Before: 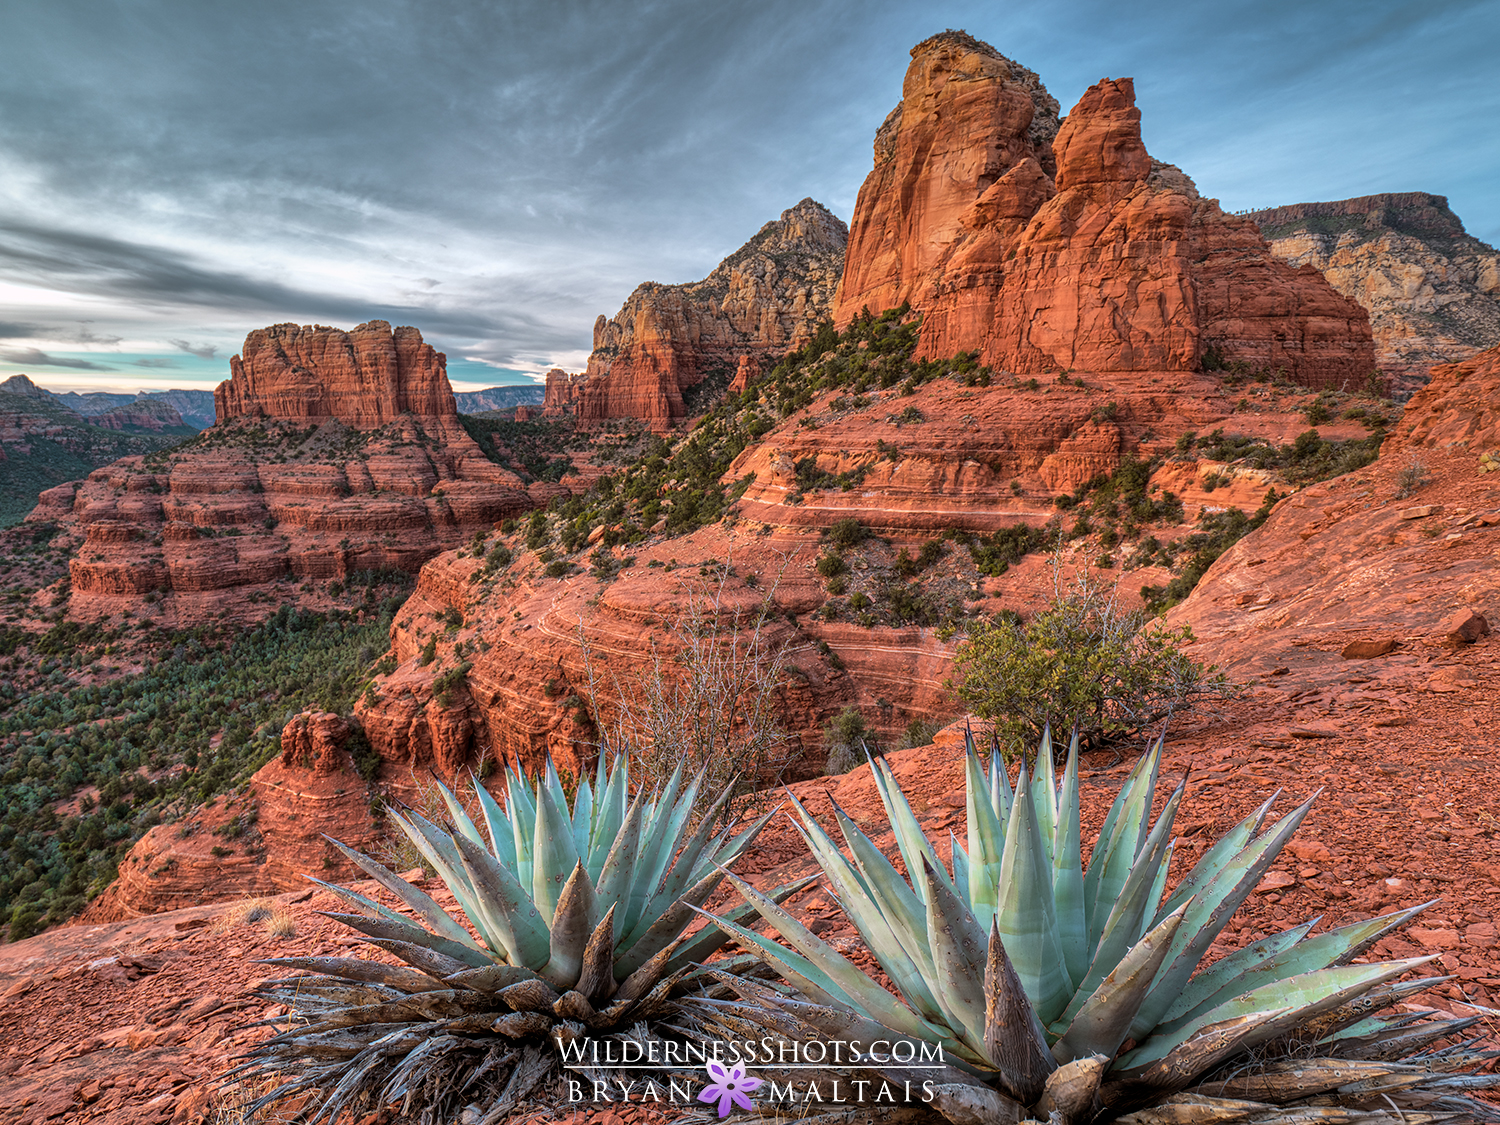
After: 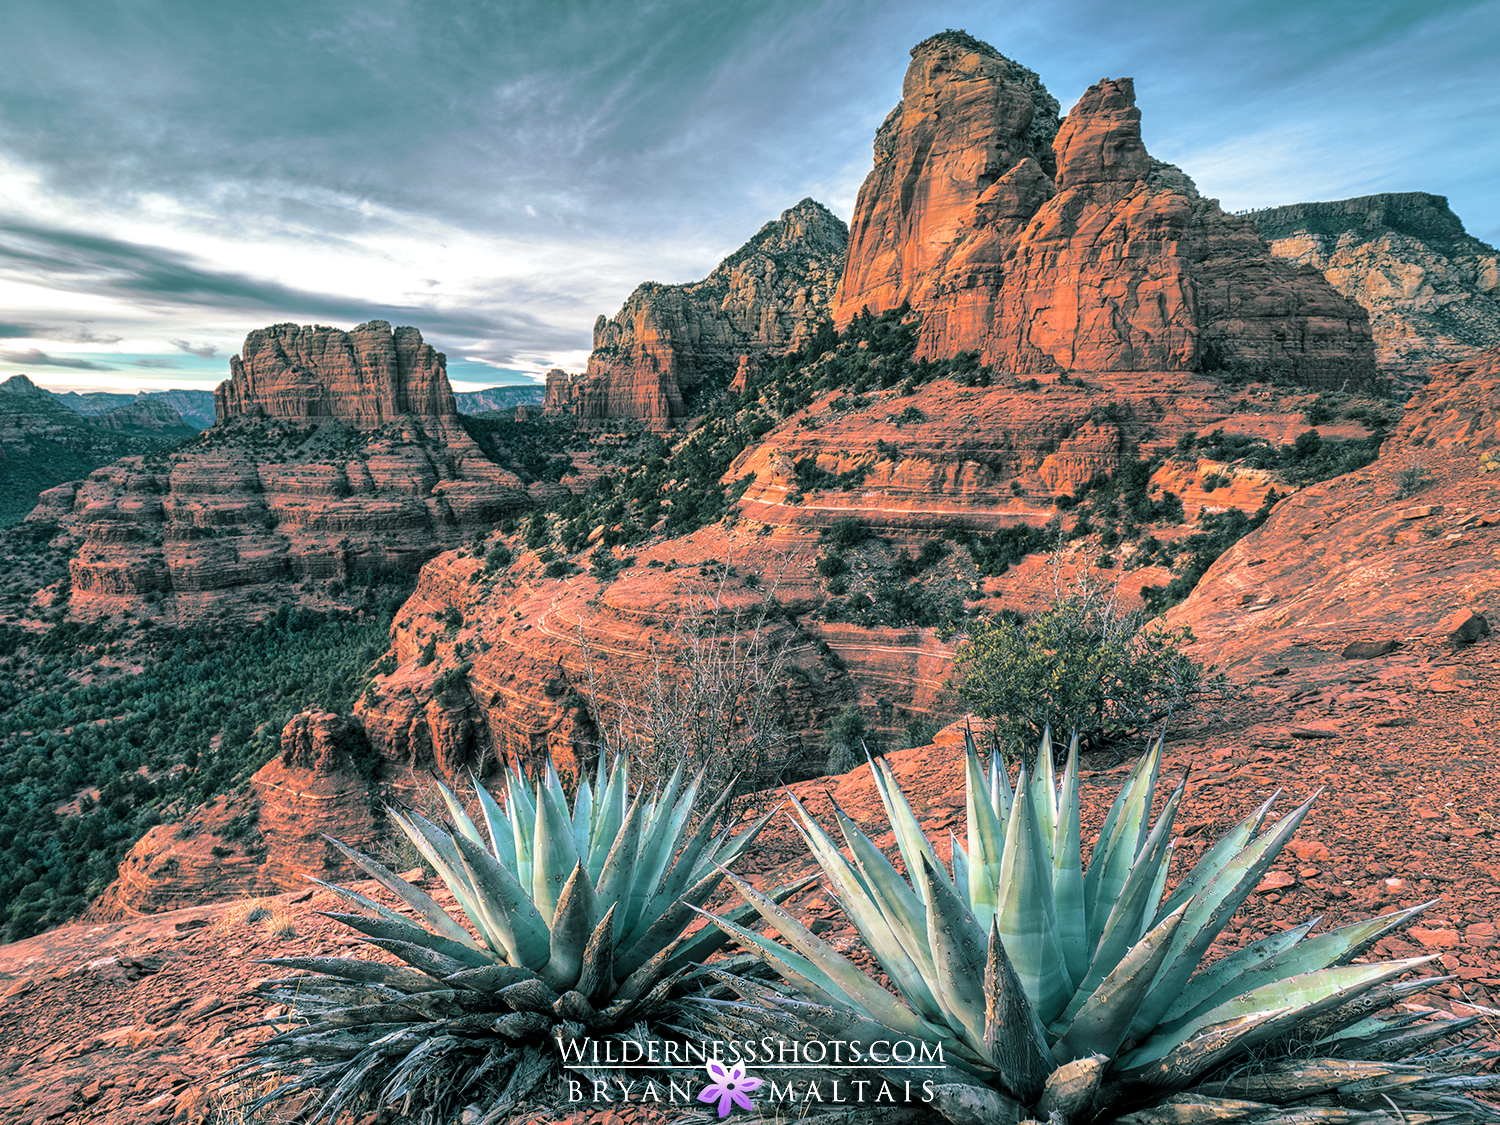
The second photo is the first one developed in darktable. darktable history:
tone equalizer: -8 EV -0.417 EV, -7 EV -0.389 EV, -6 EV -0.333 EV, -5 EV -0.222 EV, -3 EV 0.222 EV, -2 EV 0.333 EV, -1 EV 0.389 EV, +0 EV 0.417 EV, edges refinement/feathering 500, mask exposure compensation -1.57 EV, preserve details no
split-toning: shadows › hue 186.43°, highlights › hue 49.29°, compress 30.29%
